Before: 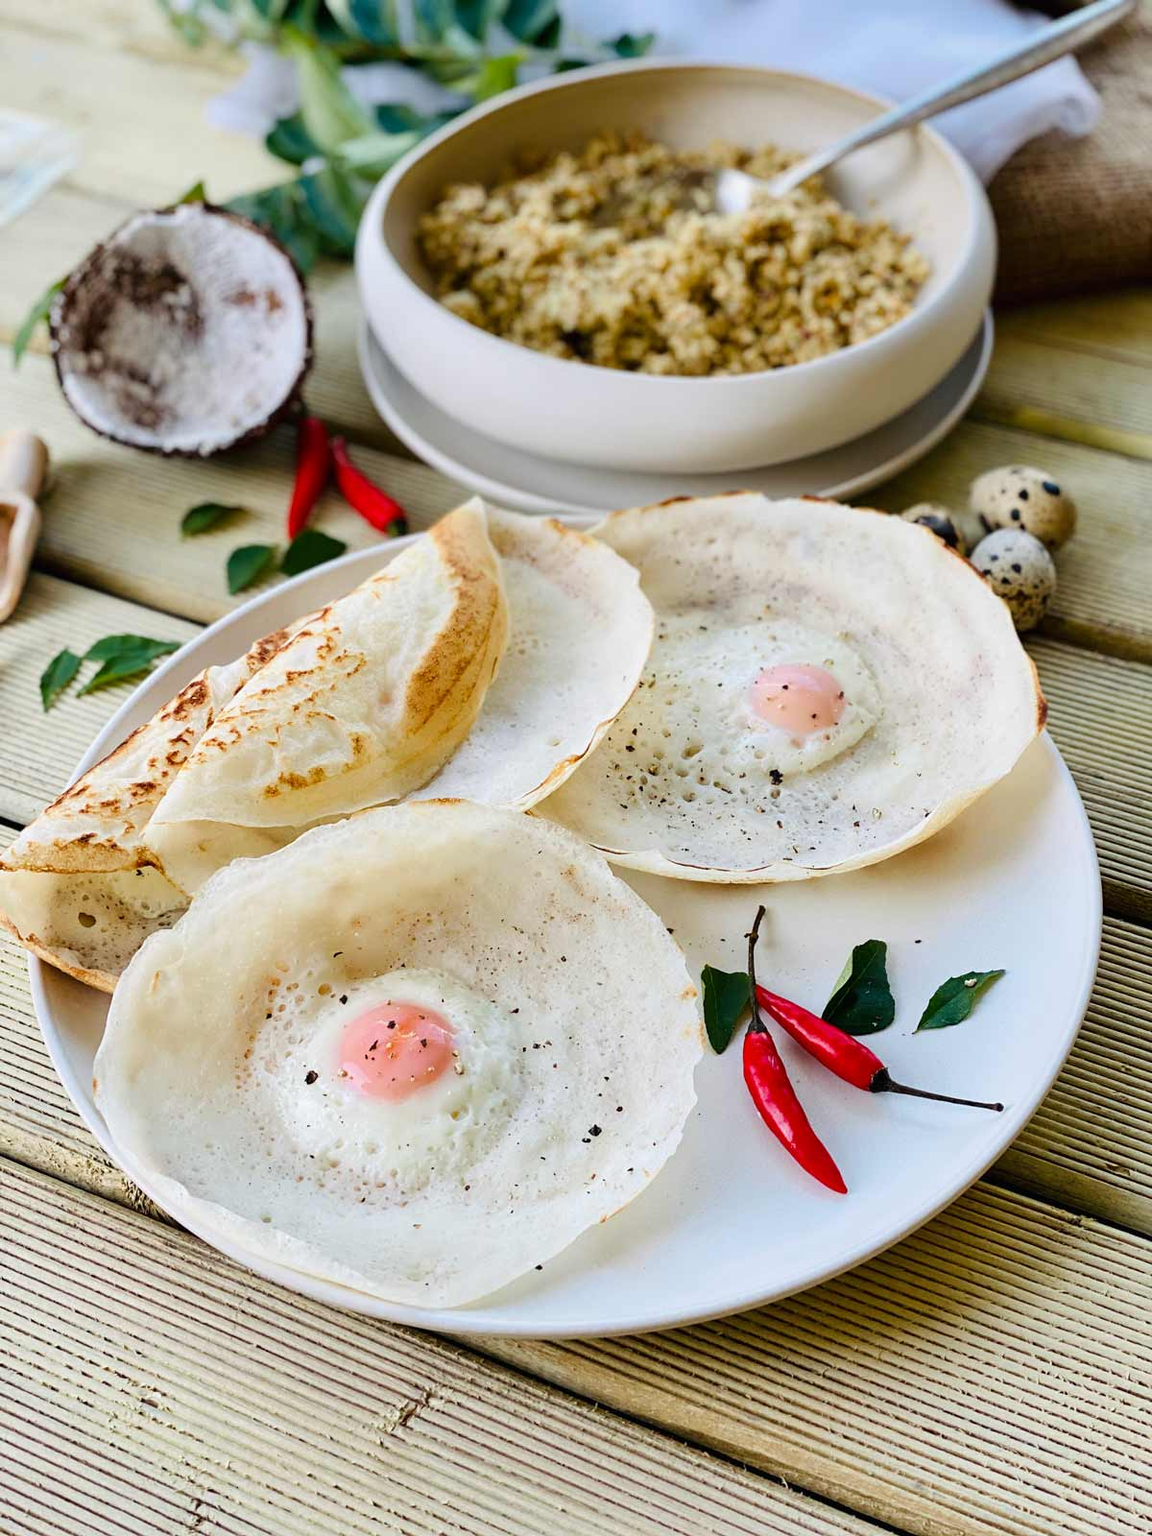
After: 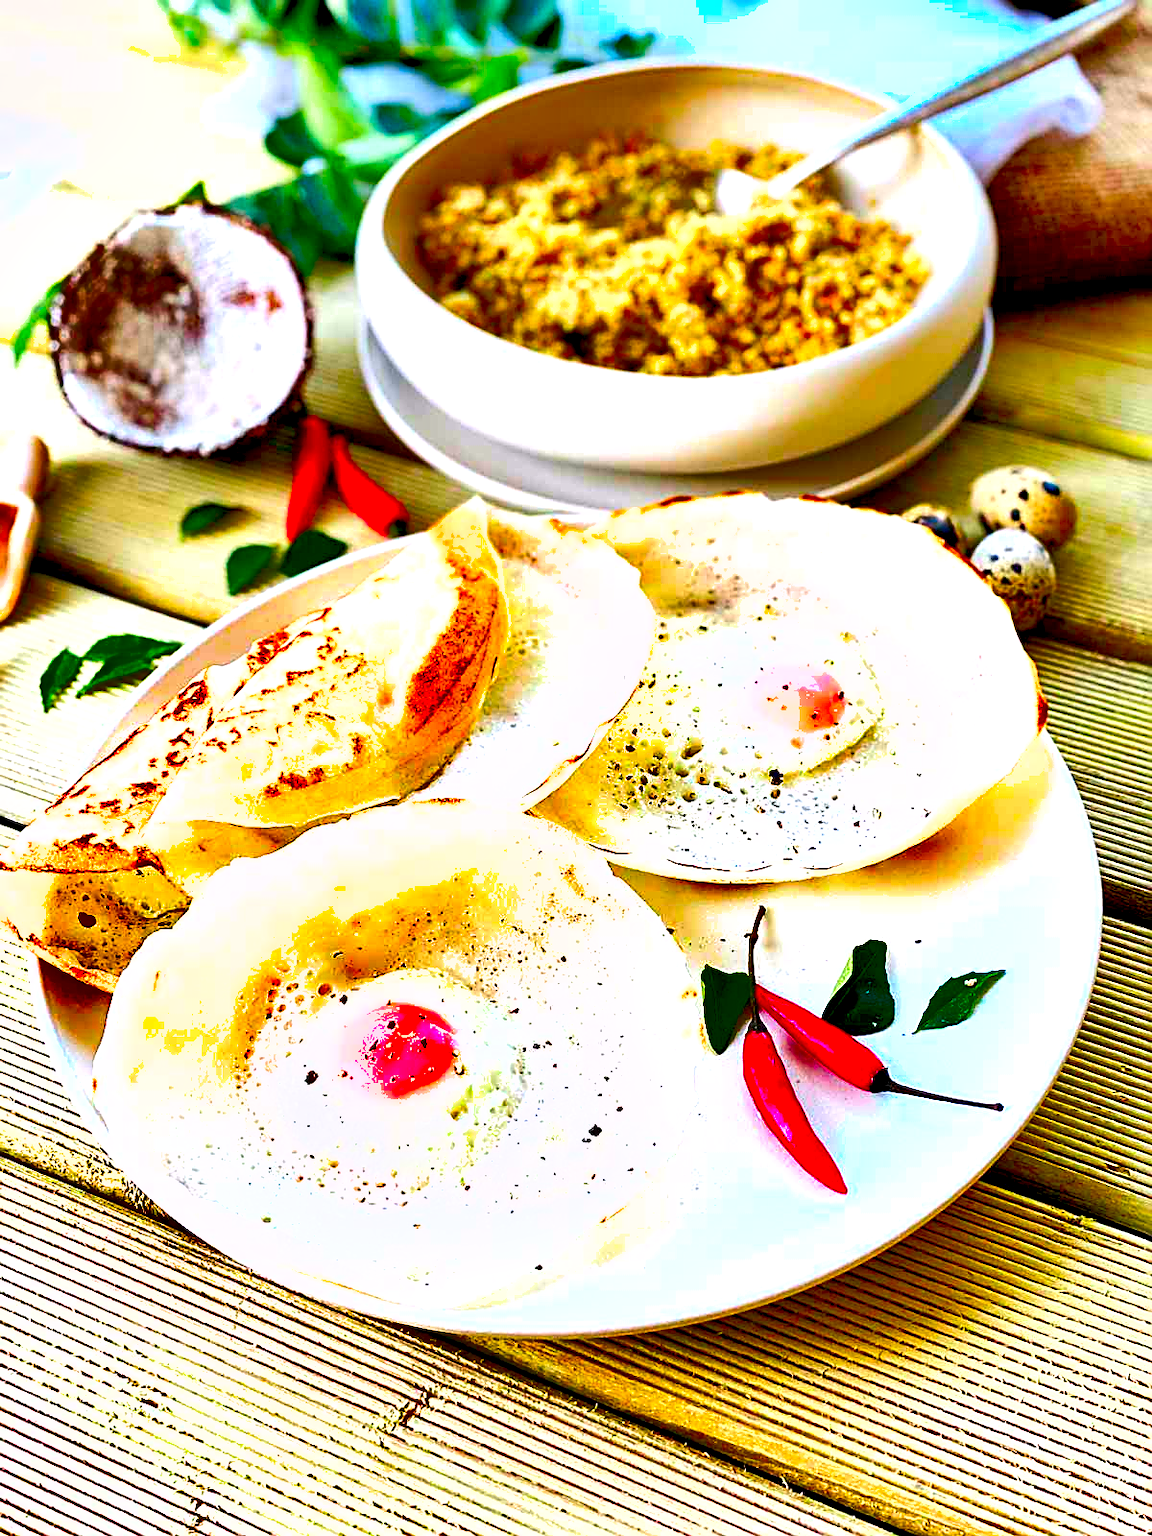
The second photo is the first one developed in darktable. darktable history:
exposure: black level correction 0.01, exposure 1 EV, compensate highlight preservation false
sharpen: amount 0.6
shadows and highlights: soften with gaussian
color correction: highlights a* 1.59, highlights b* -1.7, saturation 2.48
